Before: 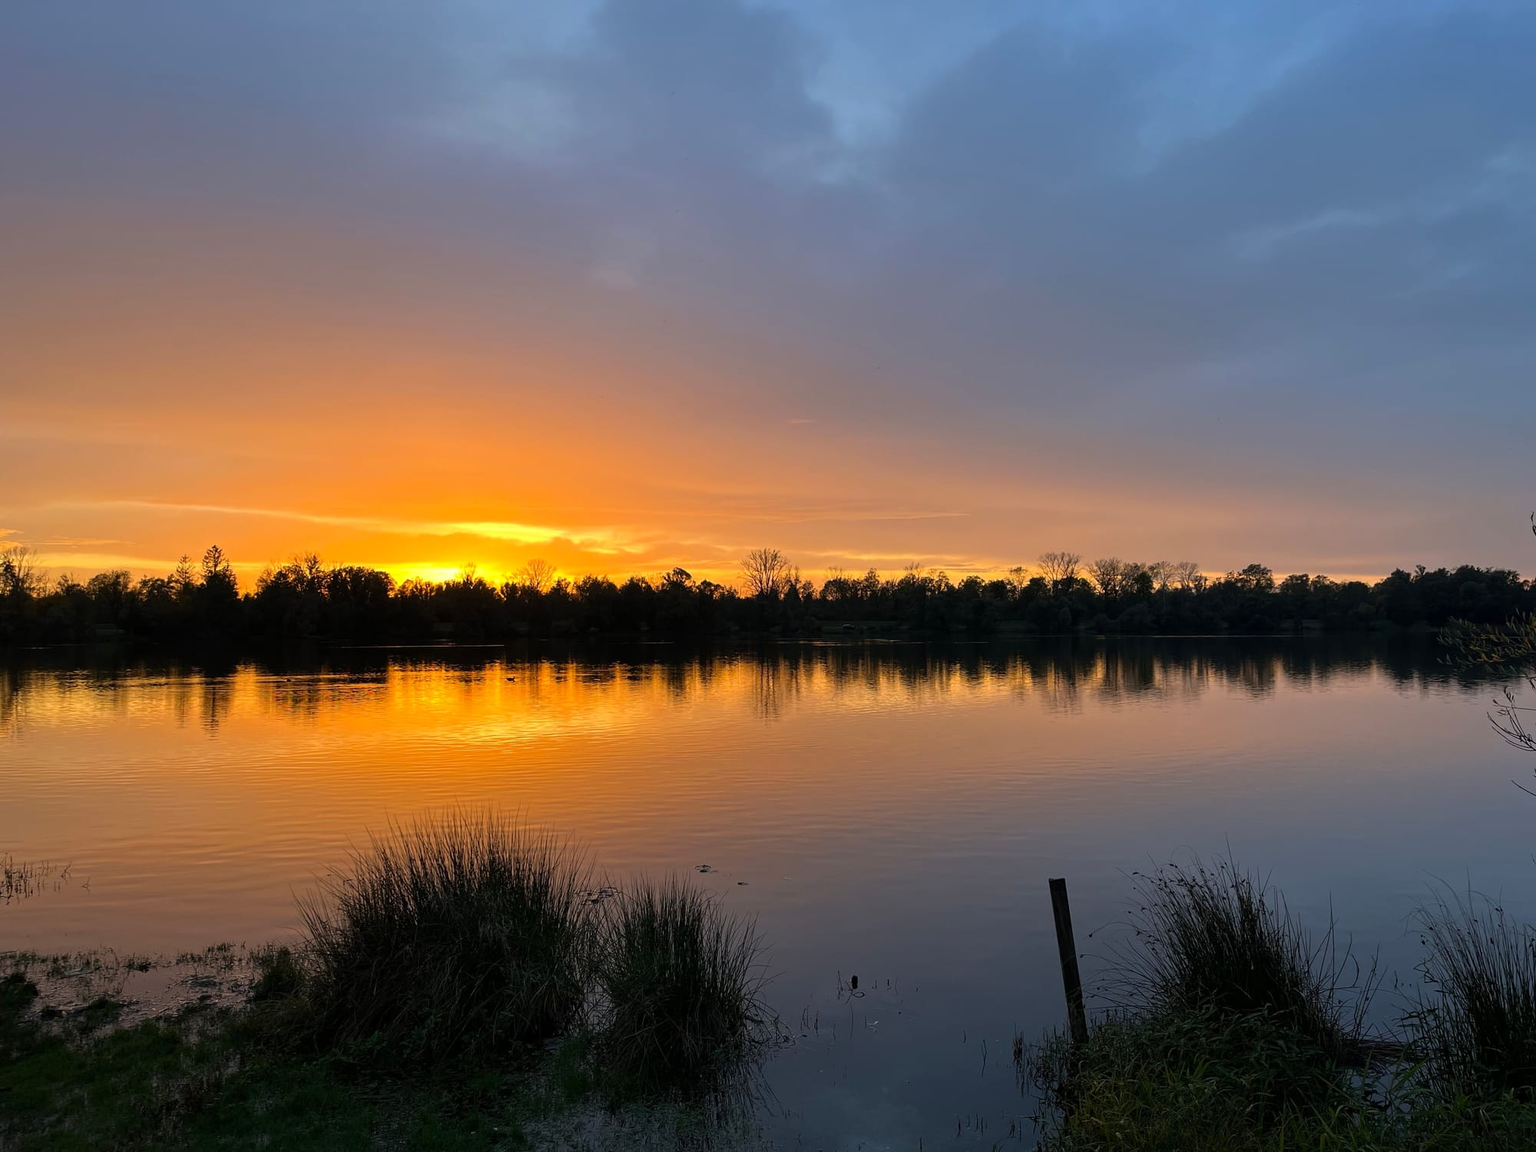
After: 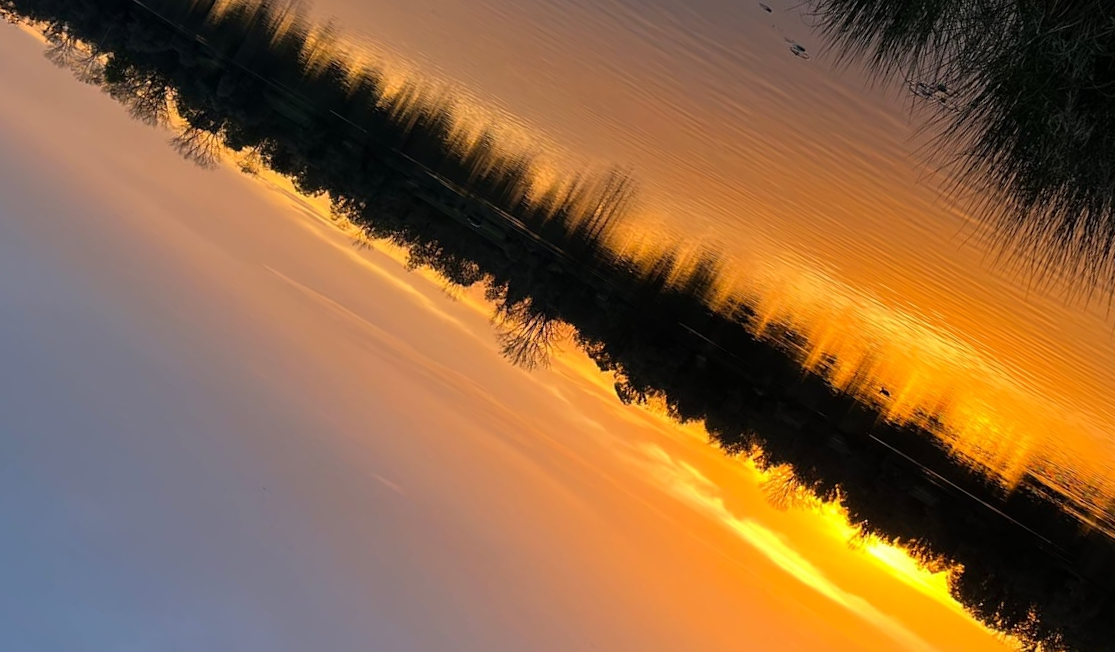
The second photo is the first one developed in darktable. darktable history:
crop and rotate: angle 148.6°, left 9.108%, top 15.648%, right 4.554%, bottom 16.976%
